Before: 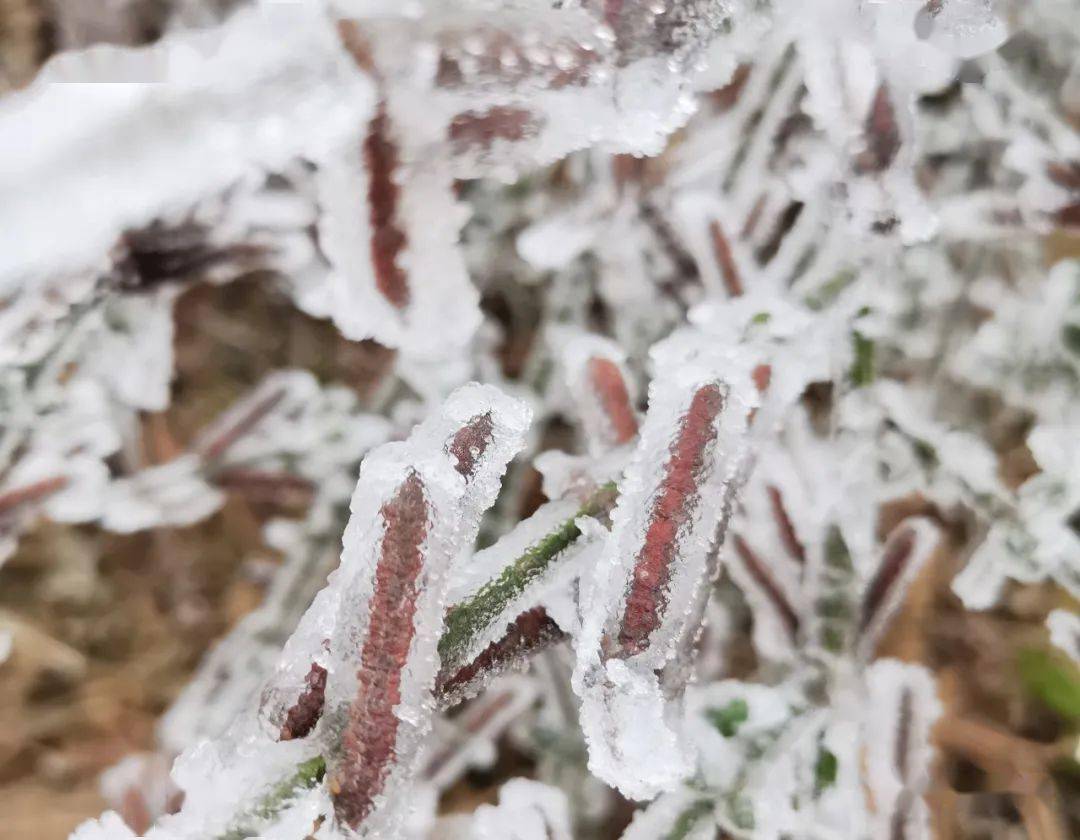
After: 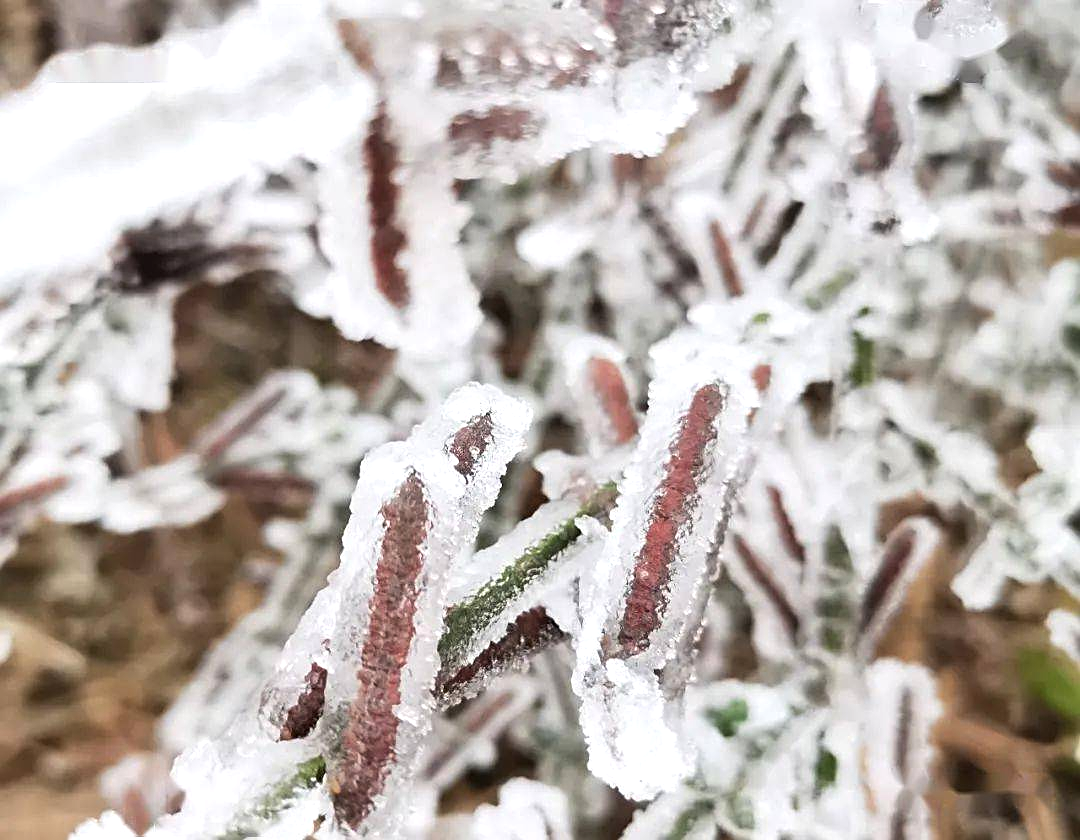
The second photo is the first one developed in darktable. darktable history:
sharpen: on, module defaults
tone equalizer: -8 EV -0.418 EV, -7 EV -0.398 EV, -6 EV -0.305 EV, -5 EV -0.191 EV, -3 EV 0.201 EV, -2 EV 0.336 EV, -1 EV 0.399 EV, +0 EV 0.401 EV, edges refinement/feathering 500, mask exposure compensation -1.57 EV, preserve details no
